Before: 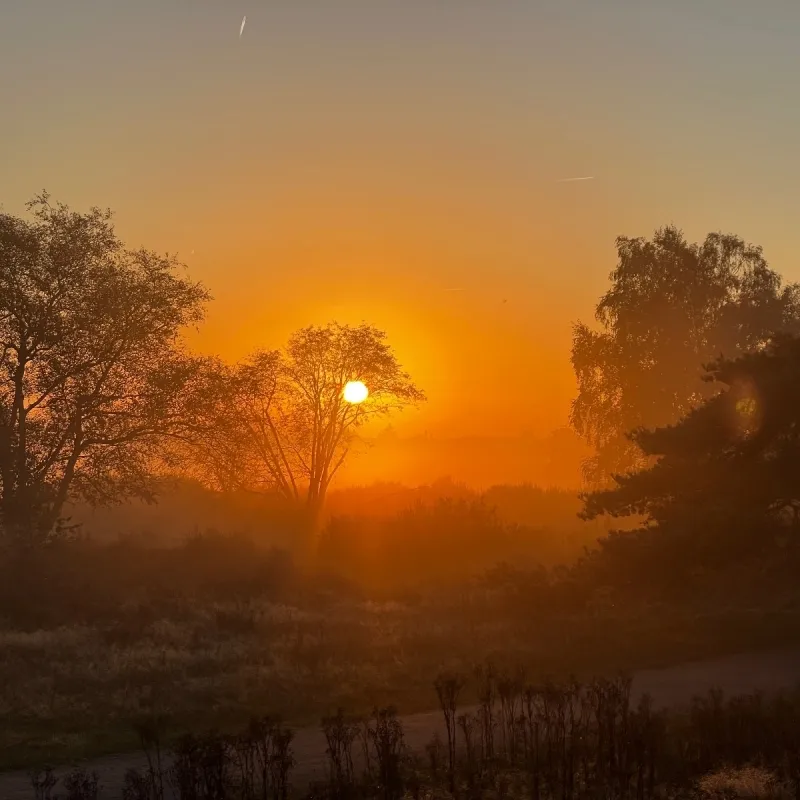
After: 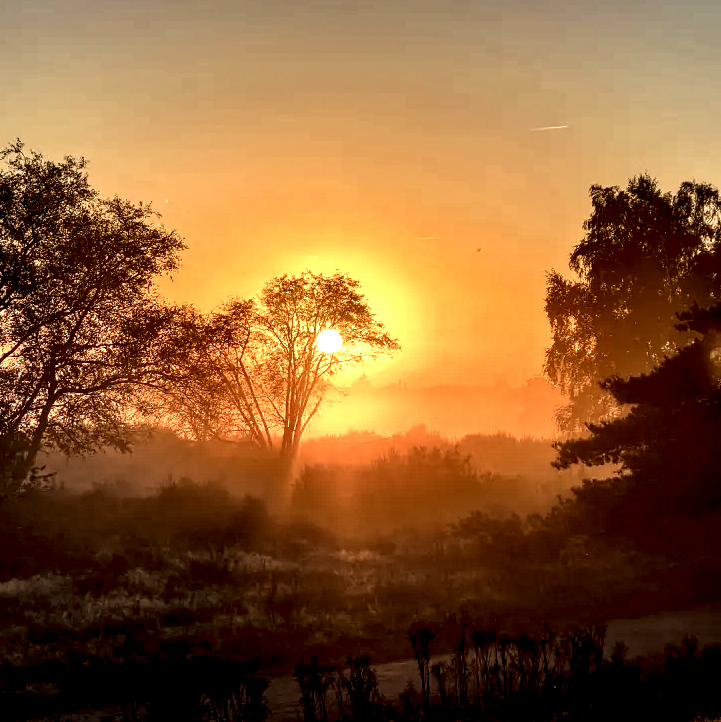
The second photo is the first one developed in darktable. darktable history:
crop: left 3.364%, top 6.415%, right 6.482%, bottom 3.32%
velvia: strength 27.19%
local contrast: highlights 111%, shadows 43%, detail 294%
